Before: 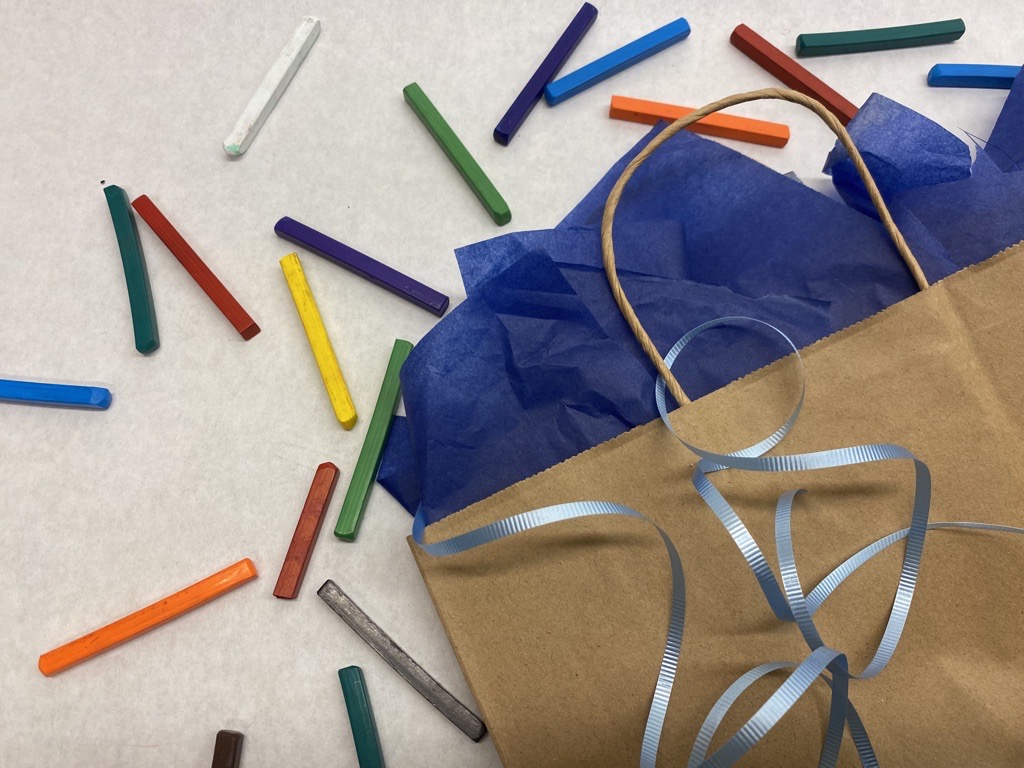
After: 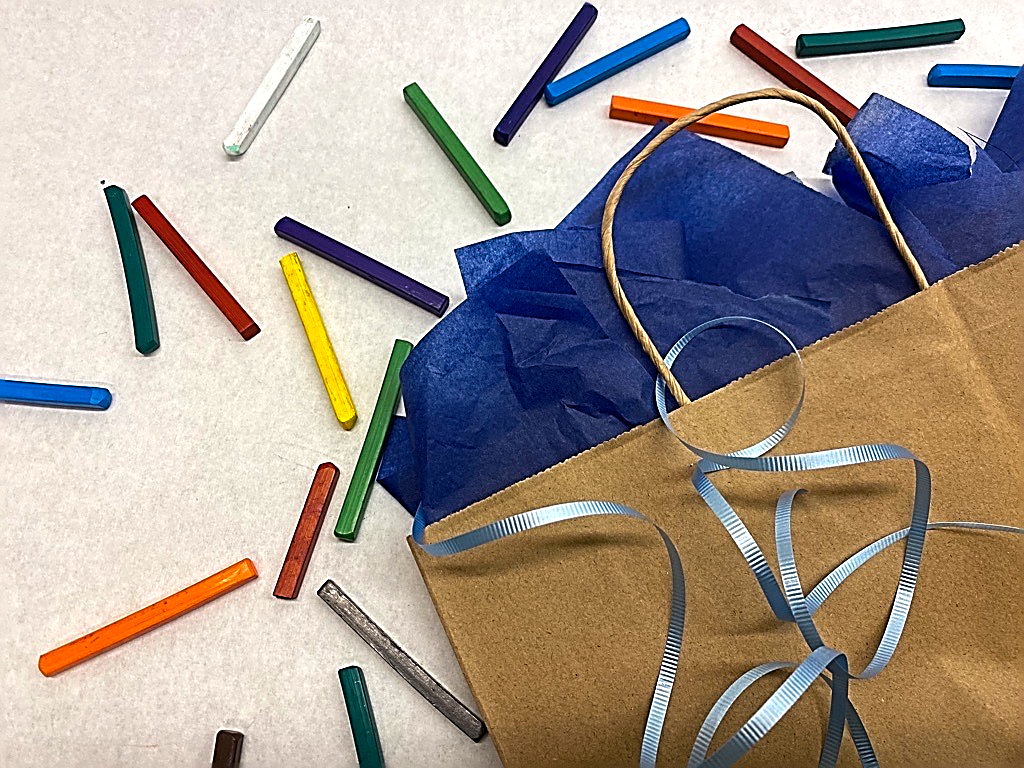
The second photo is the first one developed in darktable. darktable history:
color balance rgb: linear chroma grading › global chroma 10%, global vibrance 10%, contrast 15%, saturation formula JzAzBz (2021)
sharpen: amount 1.861
